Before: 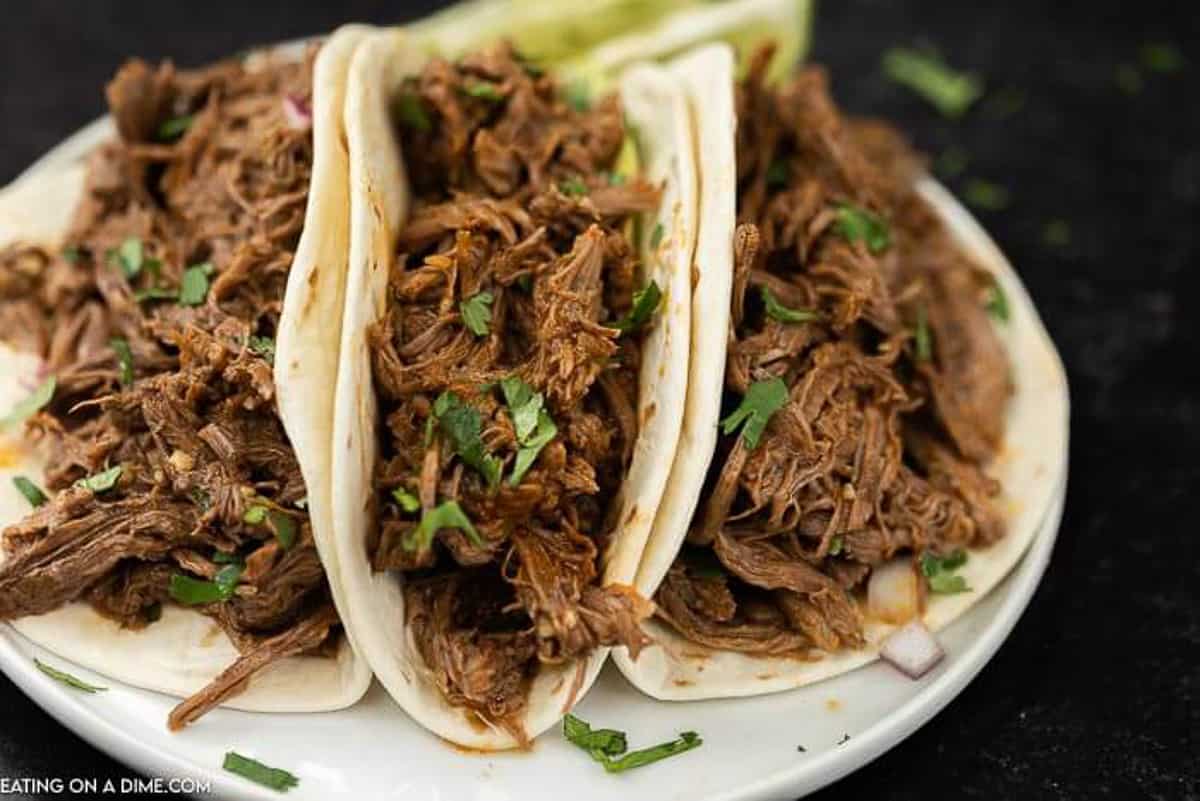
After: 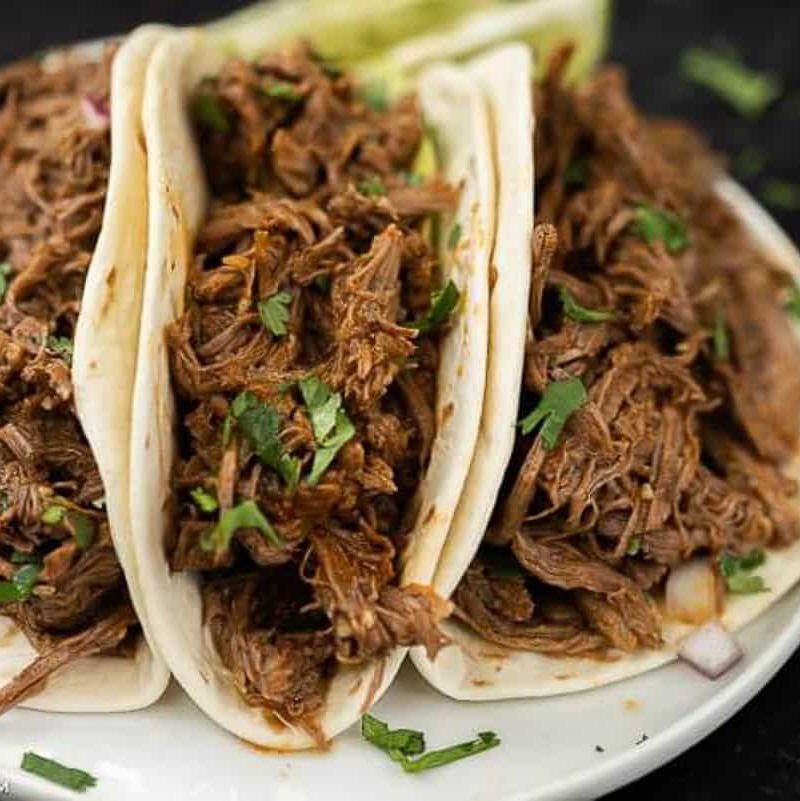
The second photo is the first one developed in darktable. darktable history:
crop: left 16.89%, right 16.434%
